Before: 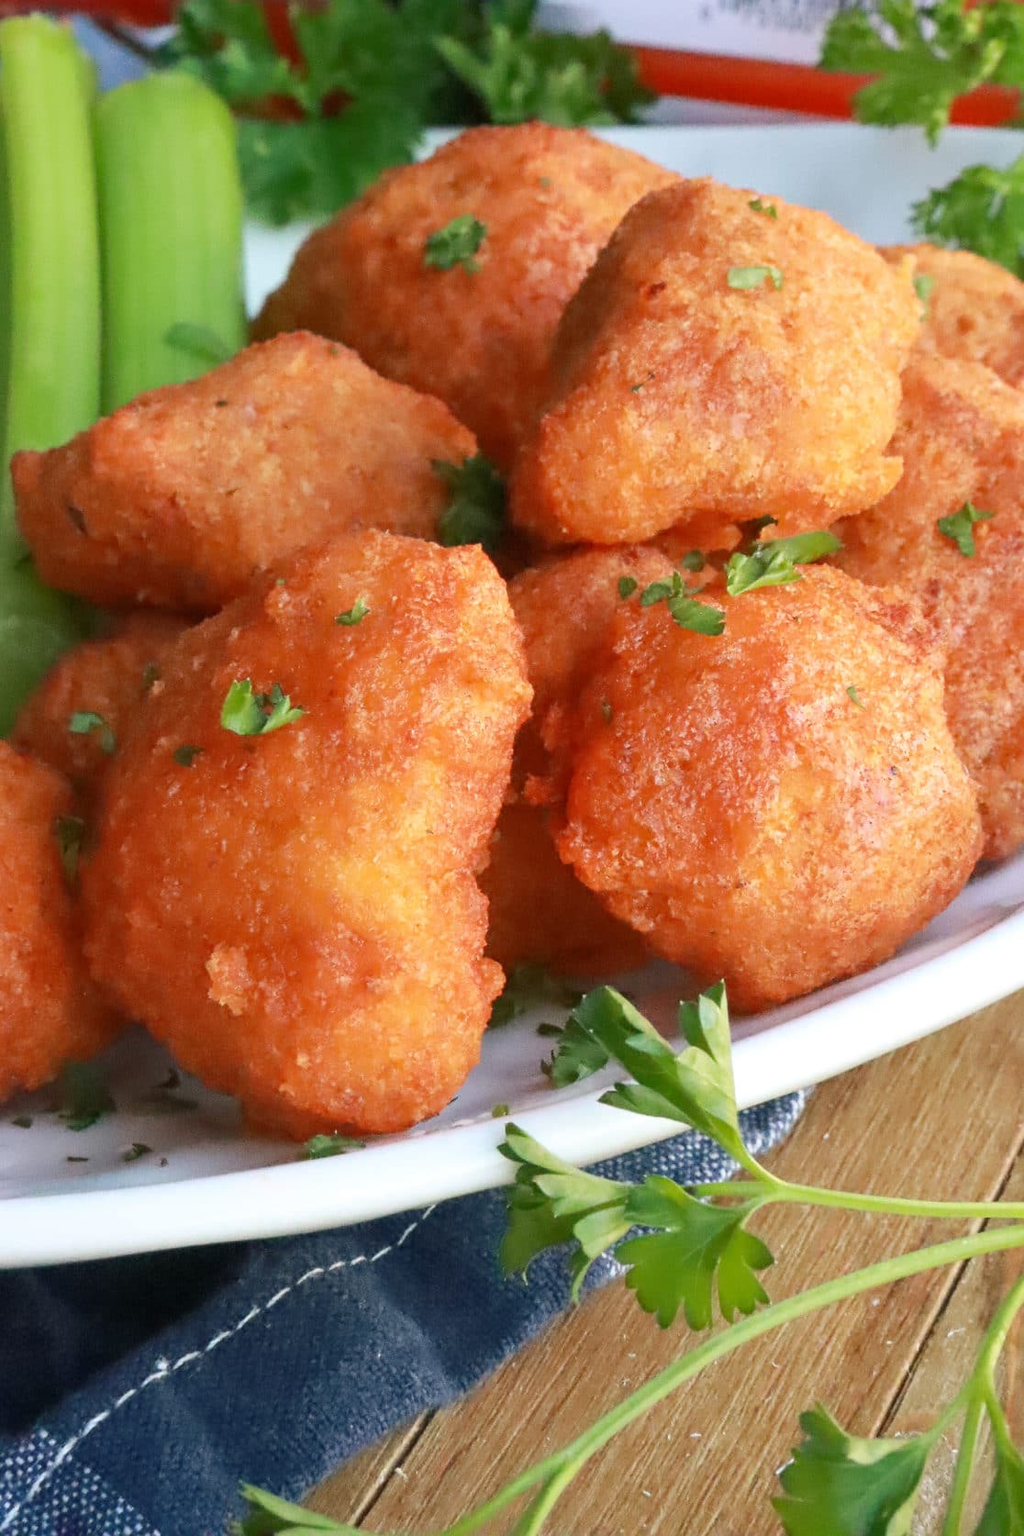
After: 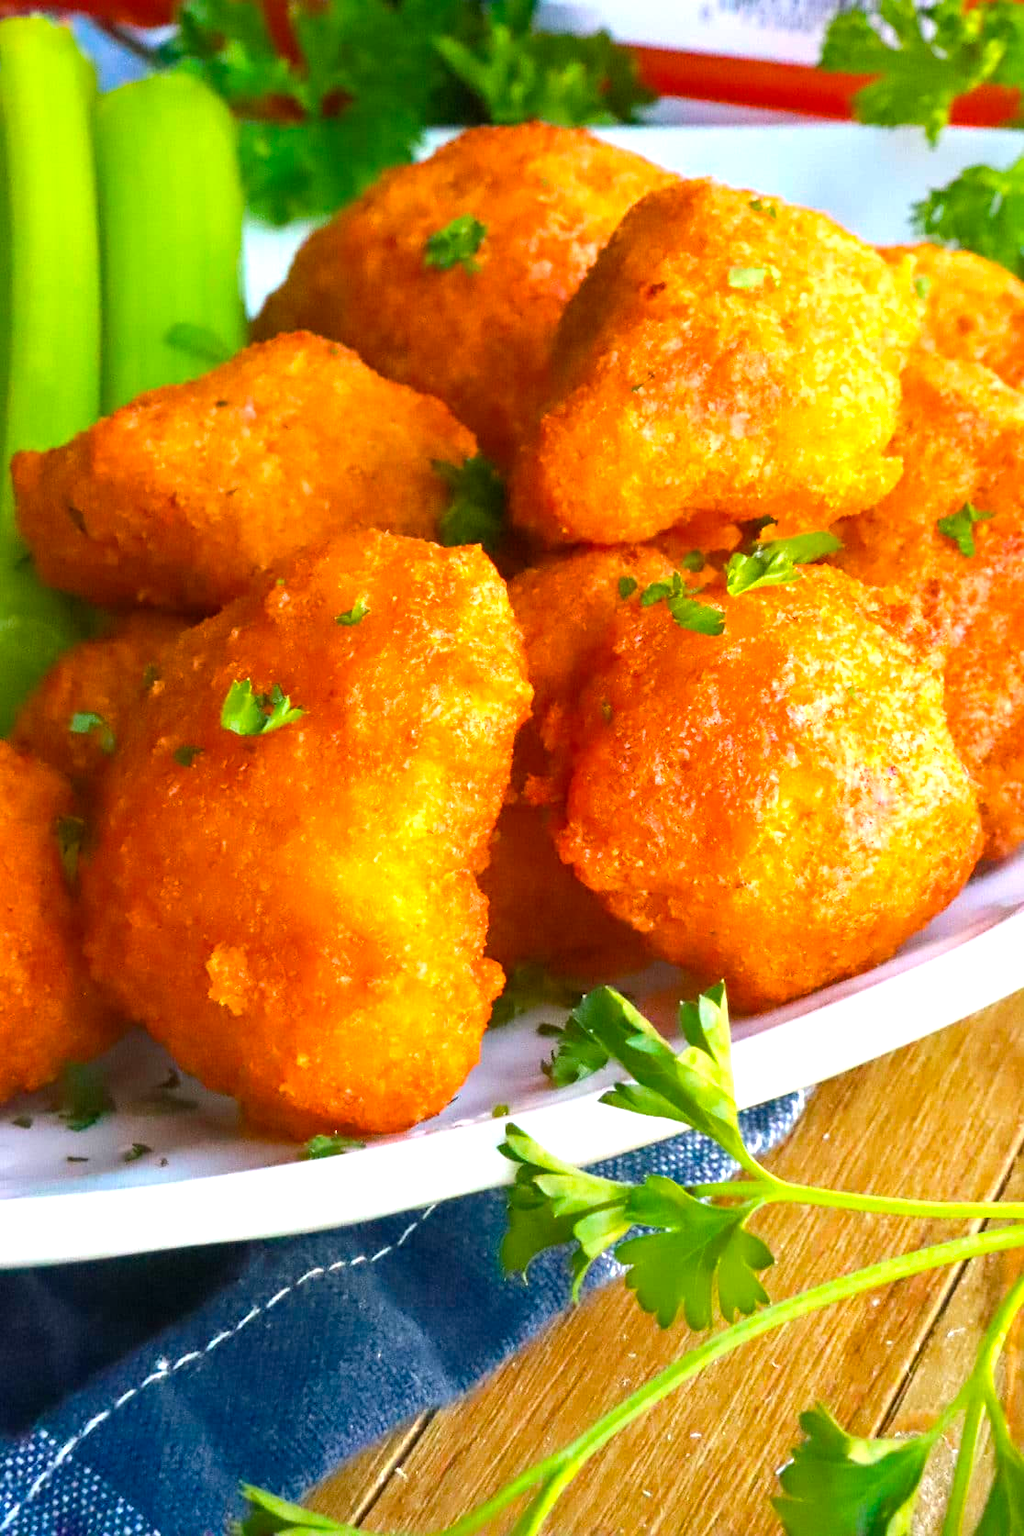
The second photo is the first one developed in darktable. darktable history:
color balance rgb: linear chroma grading › global chroma 20%, perceptual saturation grading › global saturation 25%, perceptual brilliance grading › global brilliance 20%, global vibrance 20%
white balance: emerald 1
